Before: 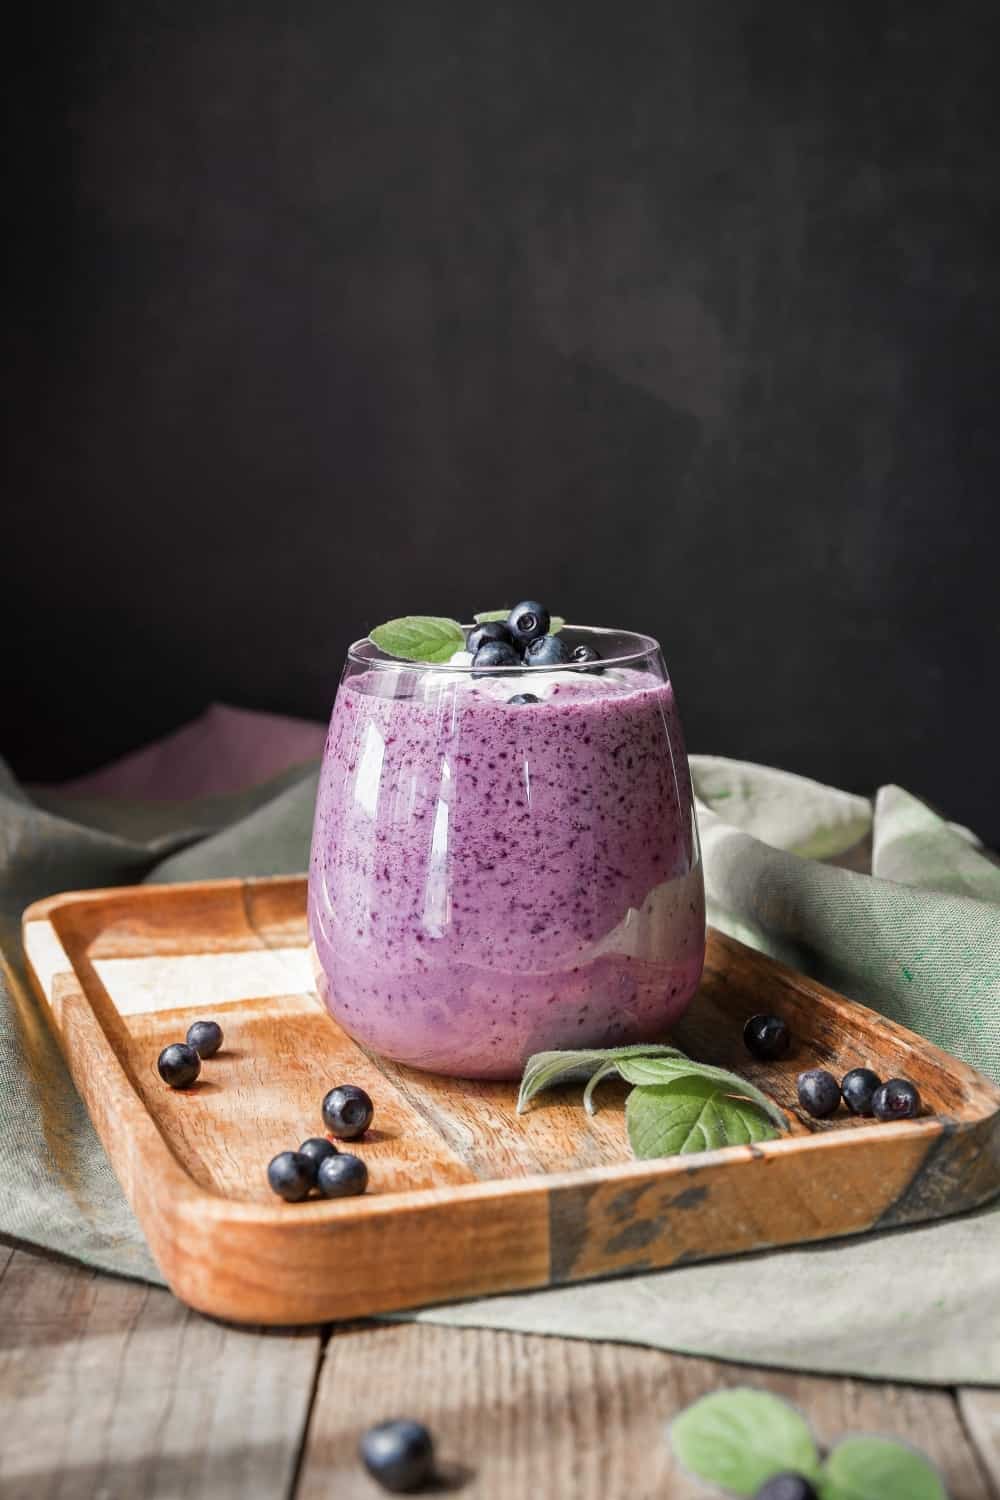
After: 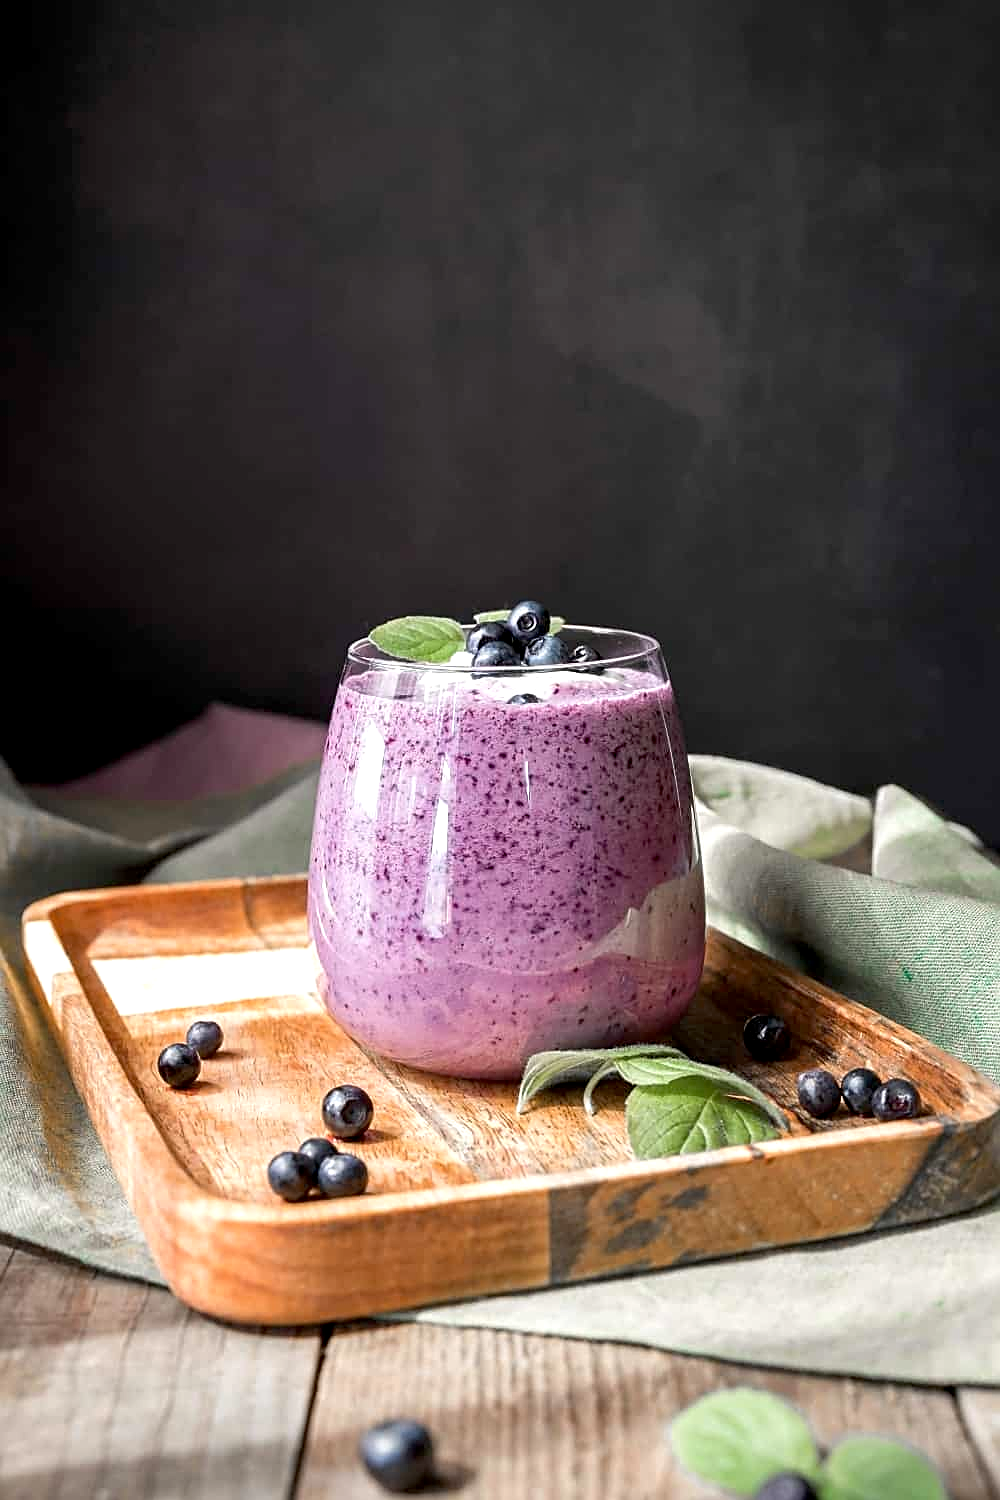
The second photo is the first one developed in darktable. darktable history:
exposure: black level correction 0.004, exposure 0.413 EV, compensate highlight preservation false
sharpen: on, module defaults
